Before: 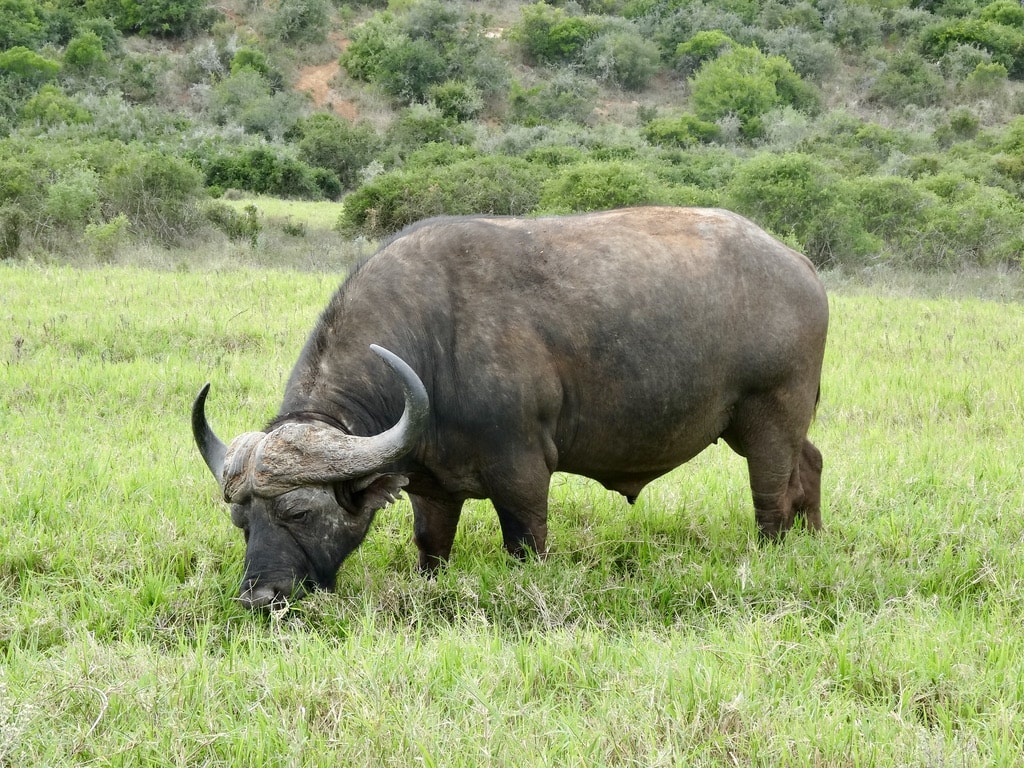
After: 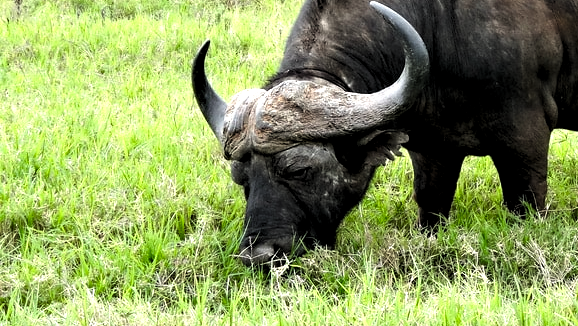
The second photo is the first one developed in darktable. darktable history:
haze removal: compatibility mode true, adaptive false
crop: top 44.705%, right 43.52%, bottom 12.785%
levels: levels [0.129, 0.519, 0.867]
